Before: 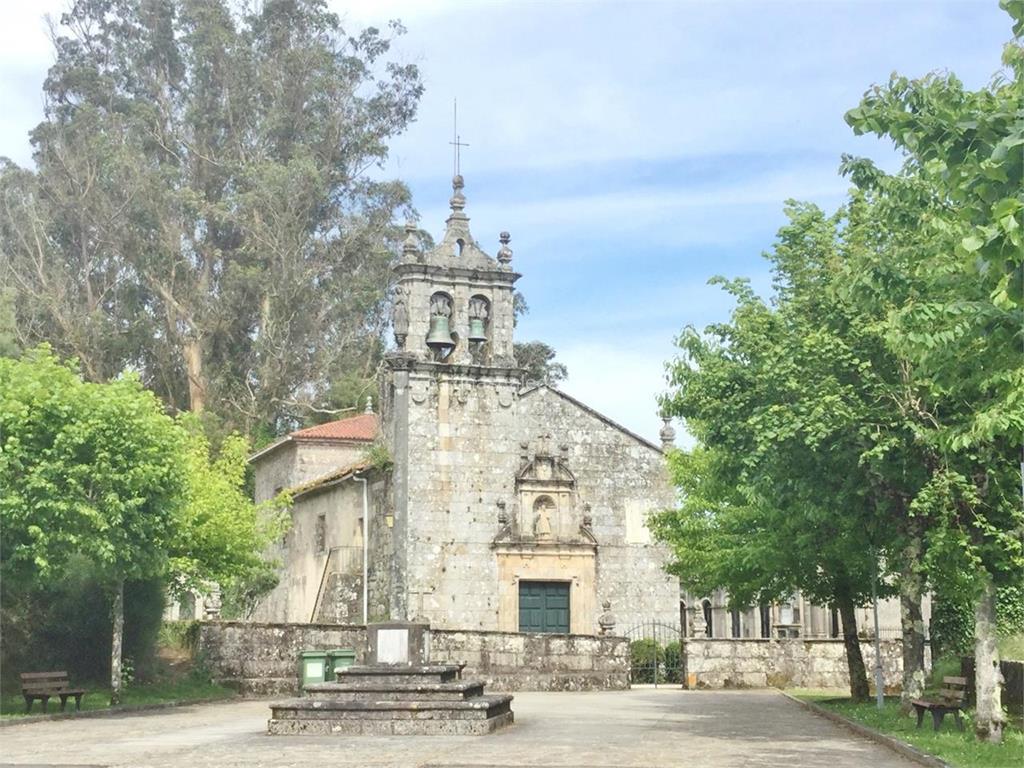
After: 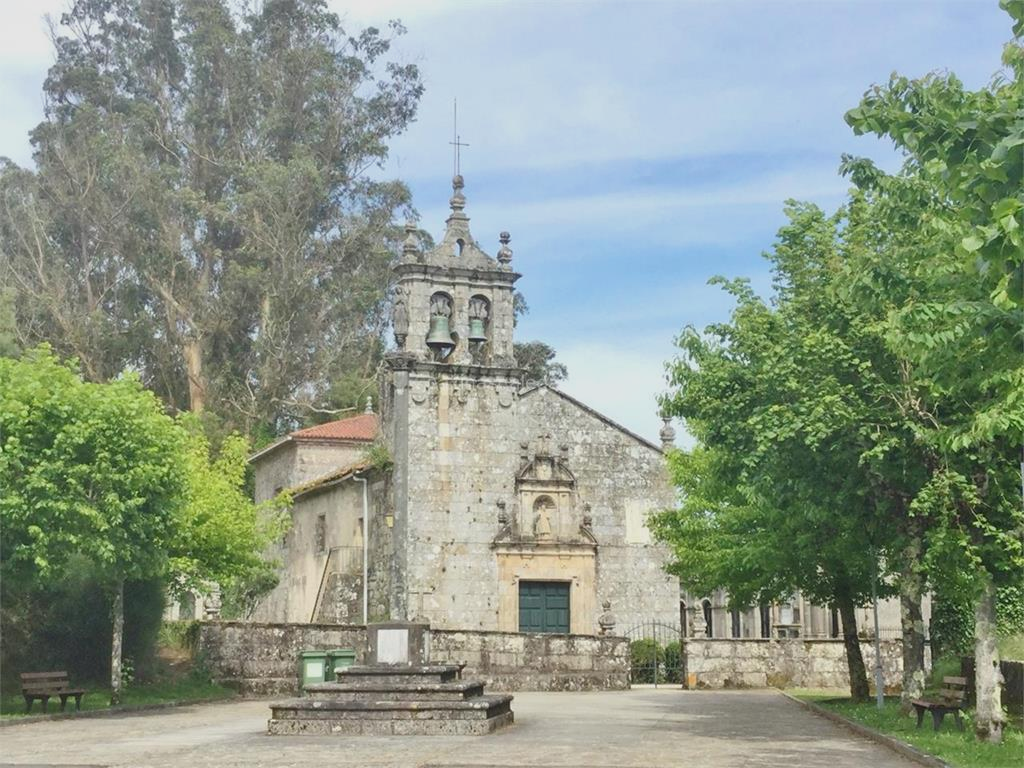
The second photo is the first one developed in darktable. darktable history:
shadows and highlights: radius 121.18, shadows 21.7, white point adjustment -9.55, highlights -15.31, soften with gaussian
